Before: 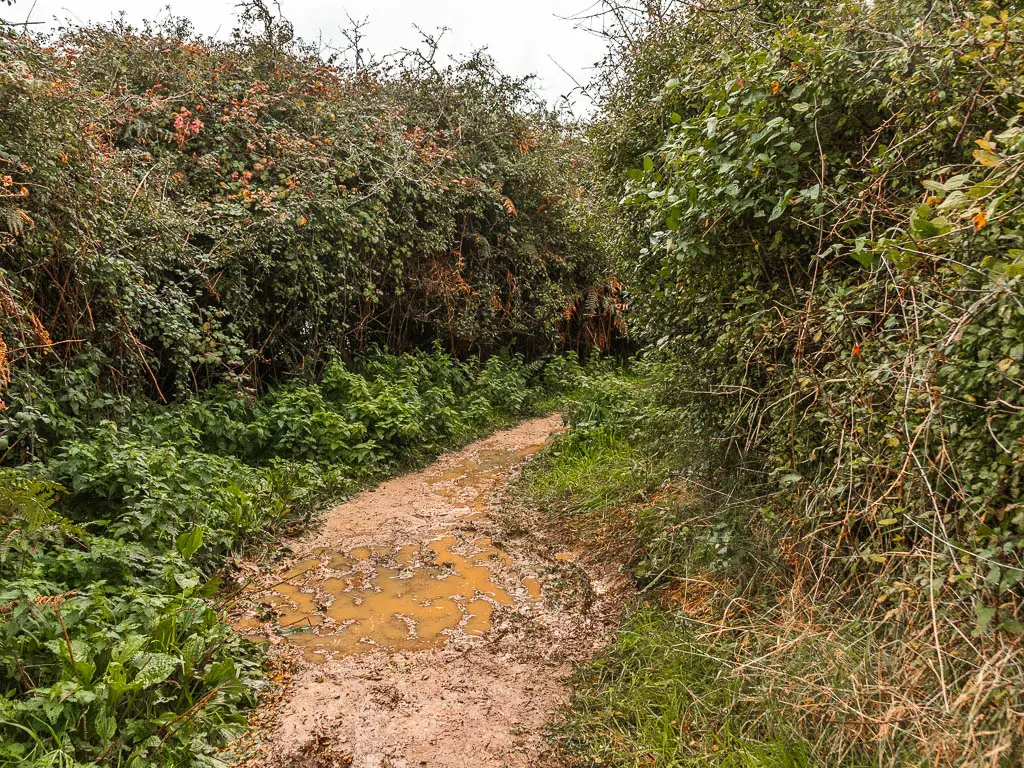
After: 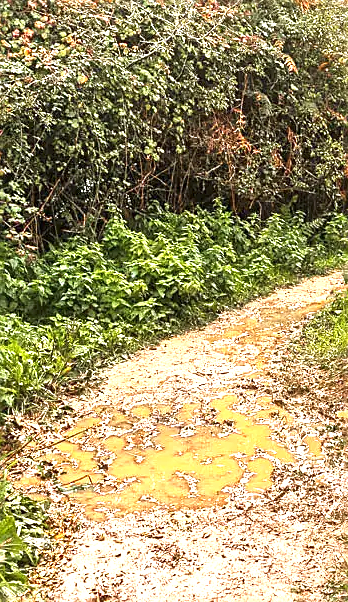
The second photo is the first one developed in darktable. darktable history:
crop and rotate: left 21.48%, top 18.541%, right 44.472%, bottom 2.968%
exposure: black level correction 0, exposure 1.392 EV, compensate highlight preservation false
sharpen: on, module defaults
local contrast: mode bilateral grid, contrast 19, coarseness 50, detail 119%, midtone range 0.2
